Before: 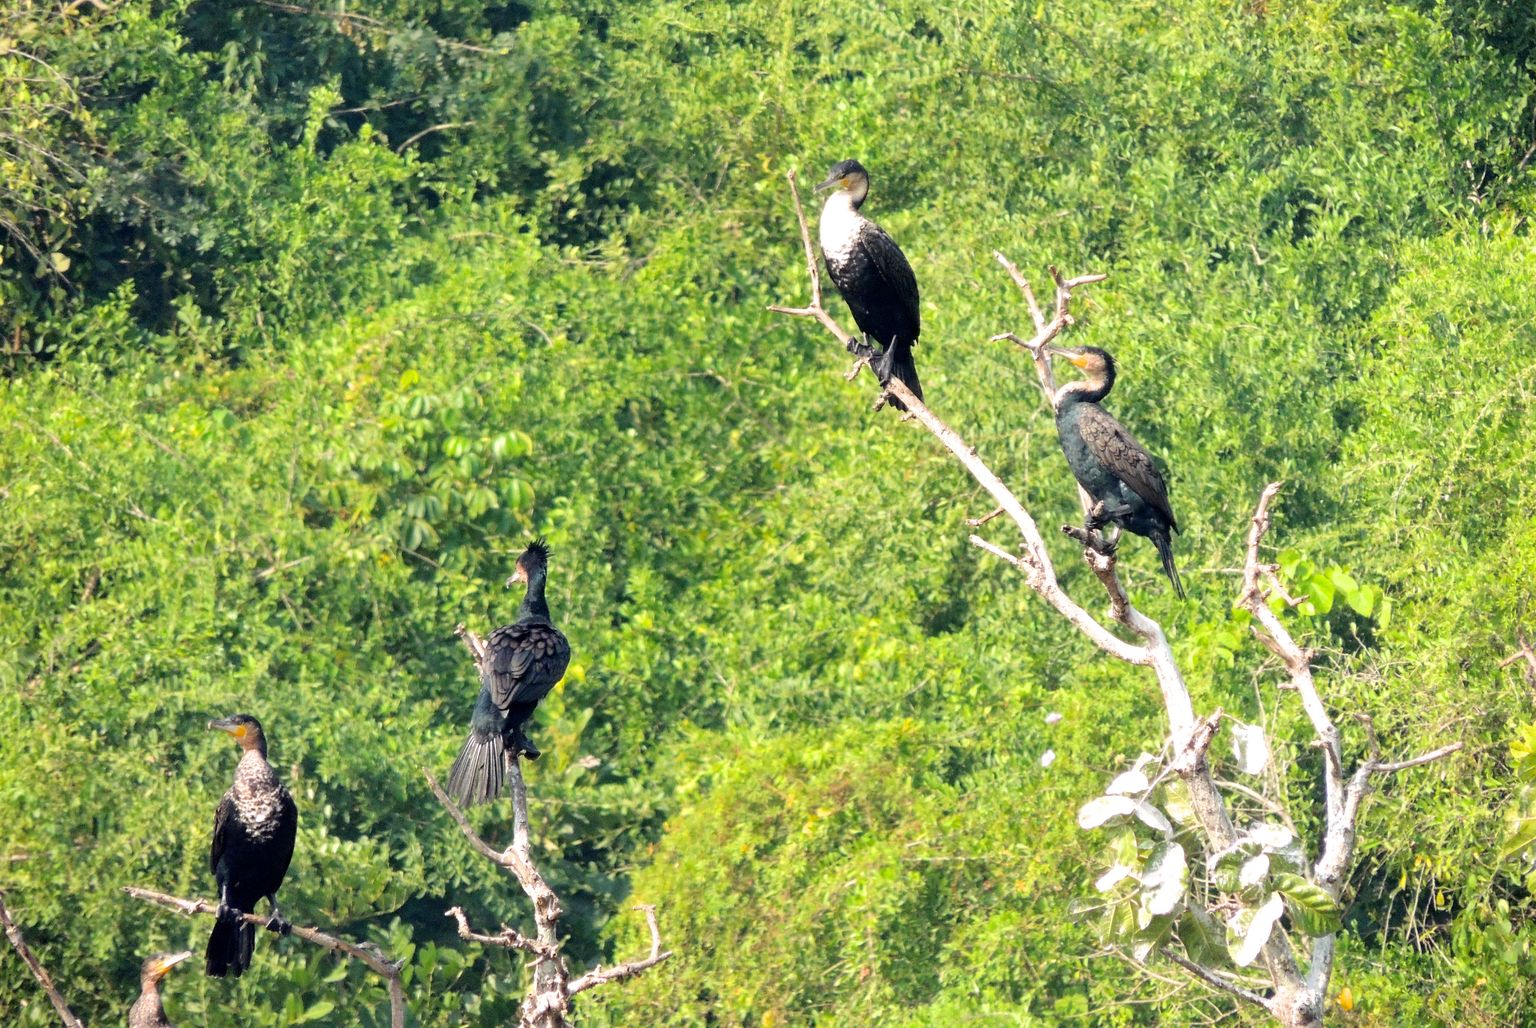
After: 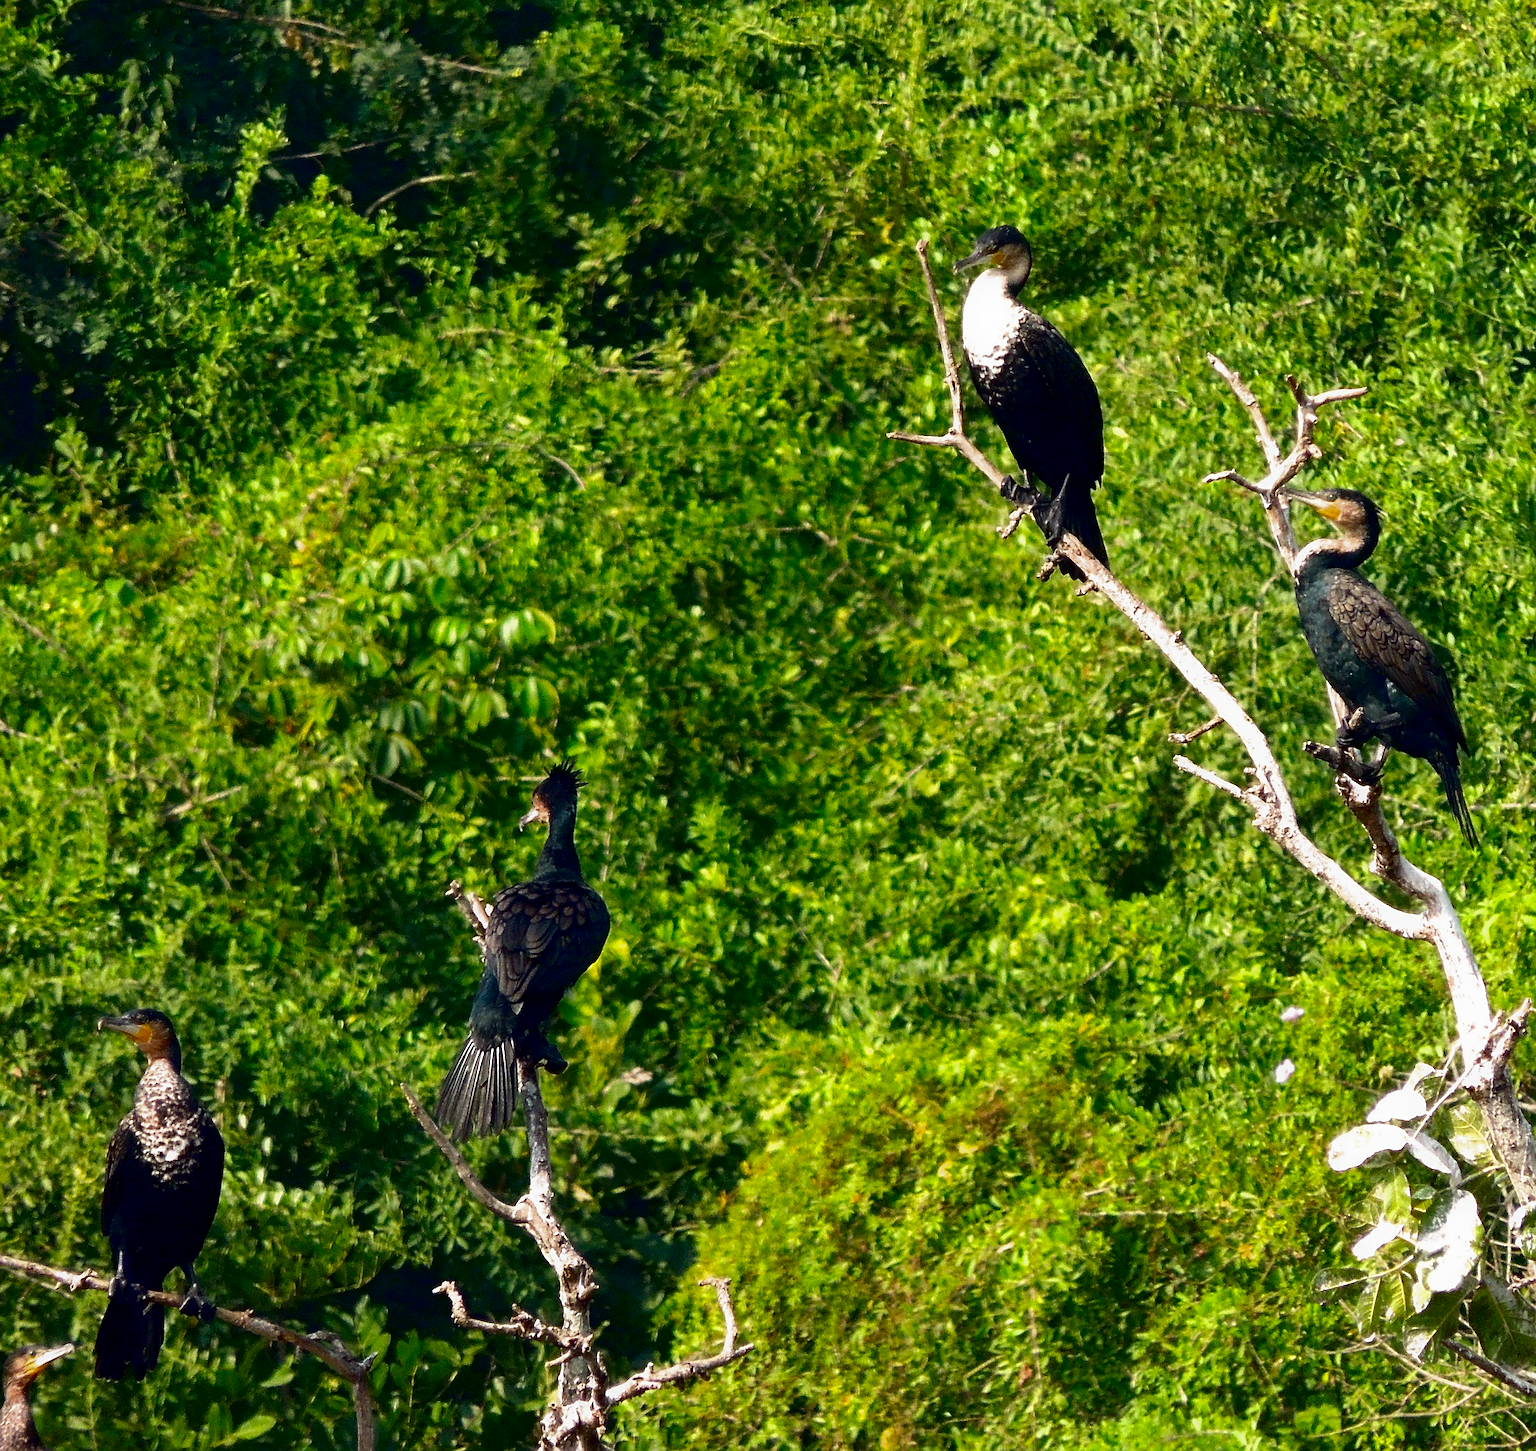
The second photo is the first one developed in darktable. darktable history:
sharpen: on, module defaults
contrast brightness saturation: contrast 0.09, brightness -0.59, saturation 0.17
crop and rotate: left 9.061%, right 20.142%
contrast equalizer: y [[0.5, 0.5, 0.468, 0.5, 0.5, 0.5], [0.5 ×6], [0.5 ×6], [0 ×6], [0 ×6]]
